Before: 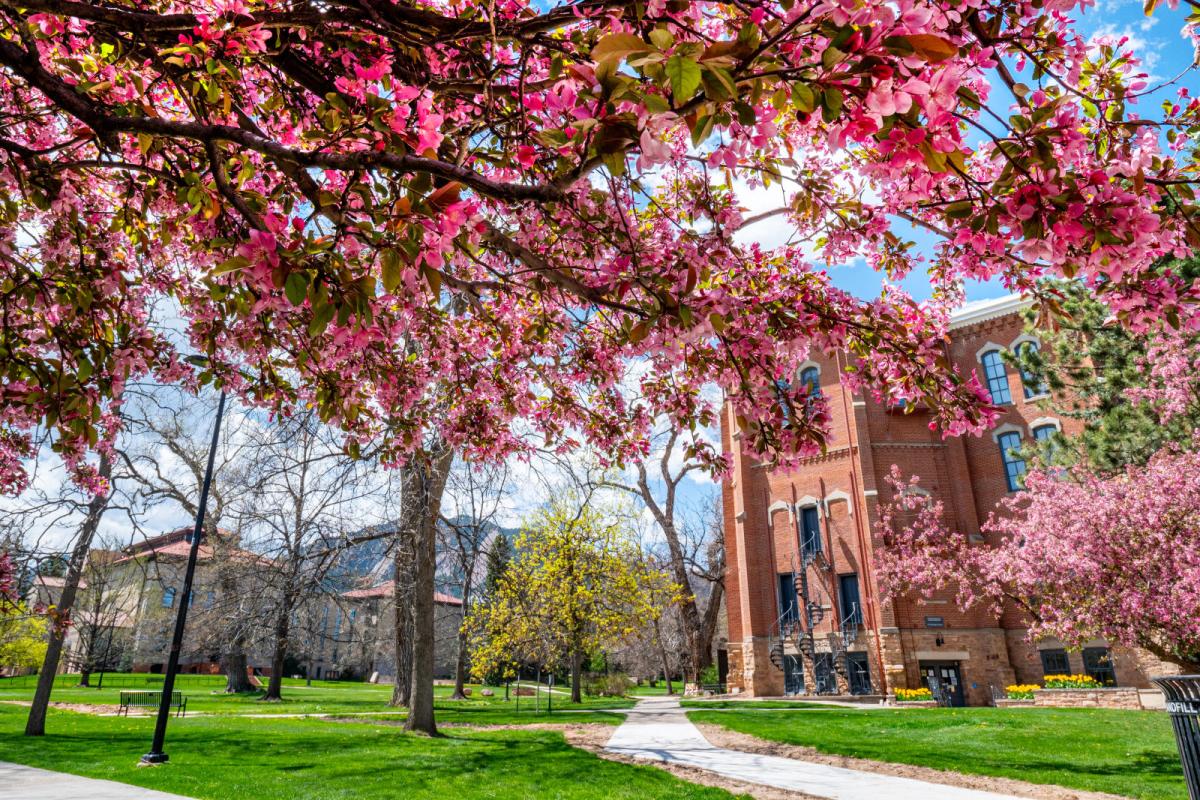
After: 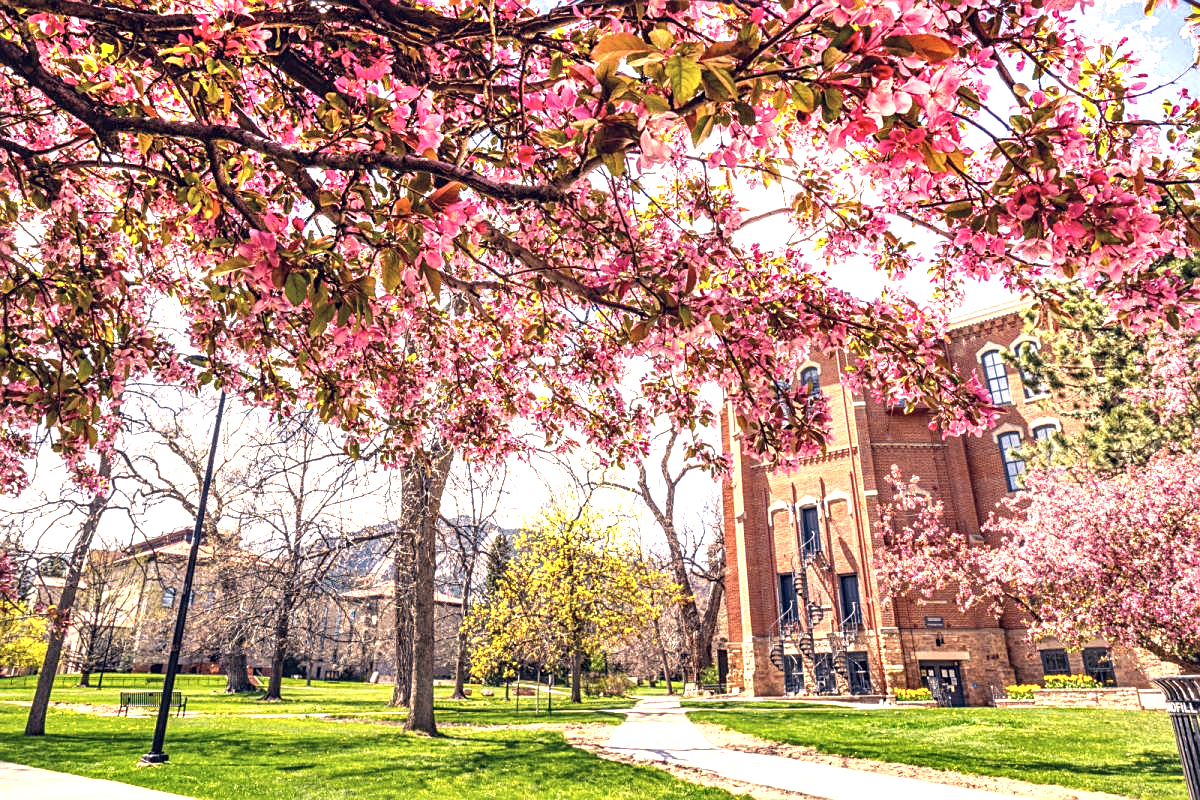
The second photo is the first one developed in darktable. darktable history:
local contrast: on, module defaults
sharpen: on, module defaults
exposure: black level correction 0, exposure 1.198 EV, compensate exposure bias true, compensate highlight preservation false
color correction: highlights a* 19.59, highlights b* 27.49, shadows a* 3.46, shadows b* -17.28, saturation 0.73
shadows and highlights: shadows 32, highlights -32, soften with gaussian
